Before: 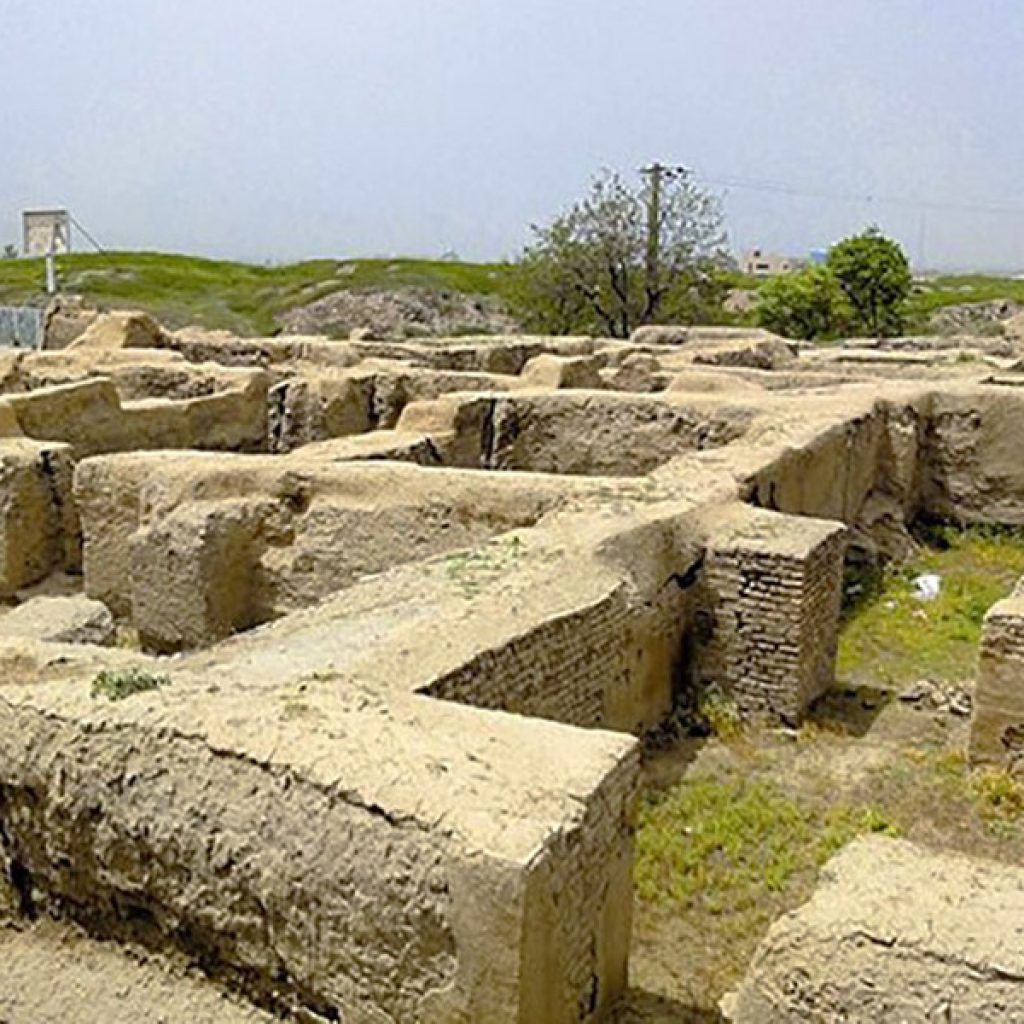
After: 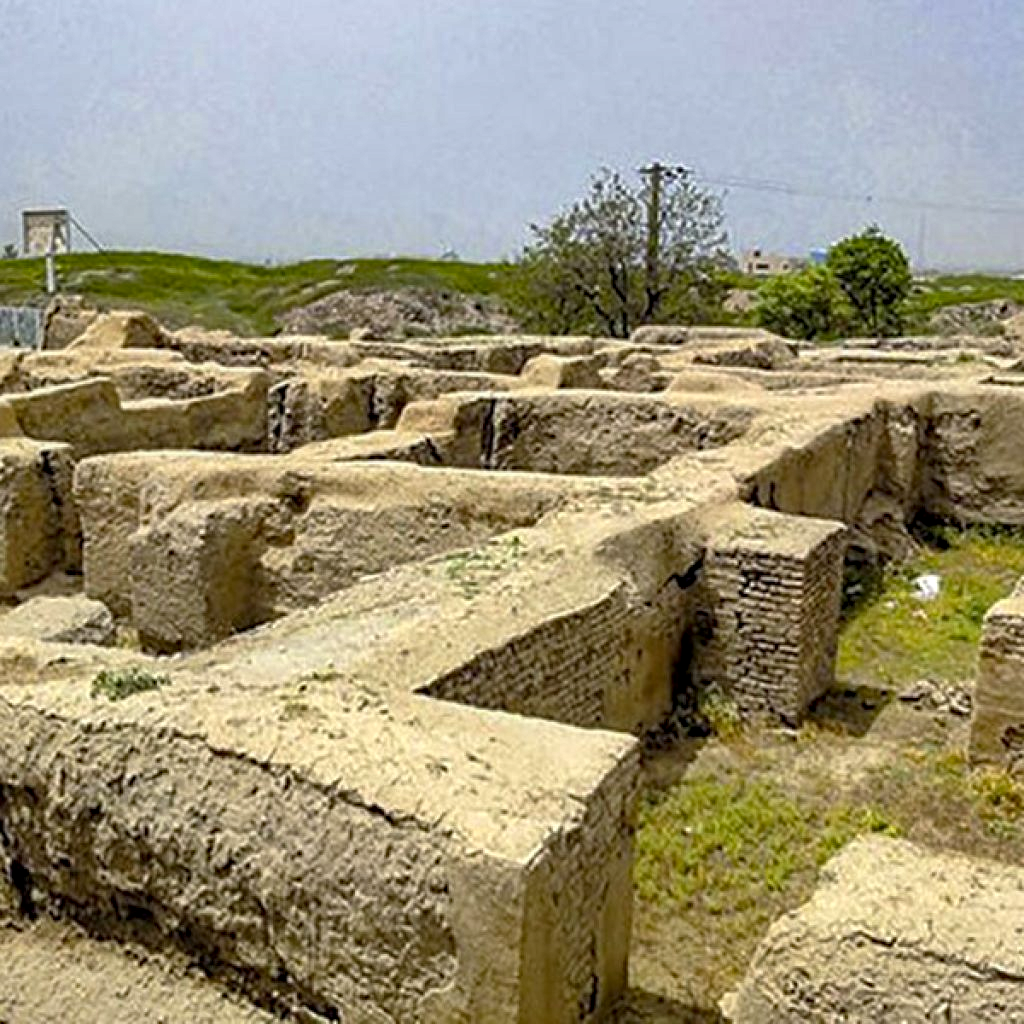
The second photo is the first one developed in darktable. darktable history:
local contrast: on, module defaults
shadows and highlights: shadows 60, soften with gaussian
haze removal: compatibility mode true, adaptive false
